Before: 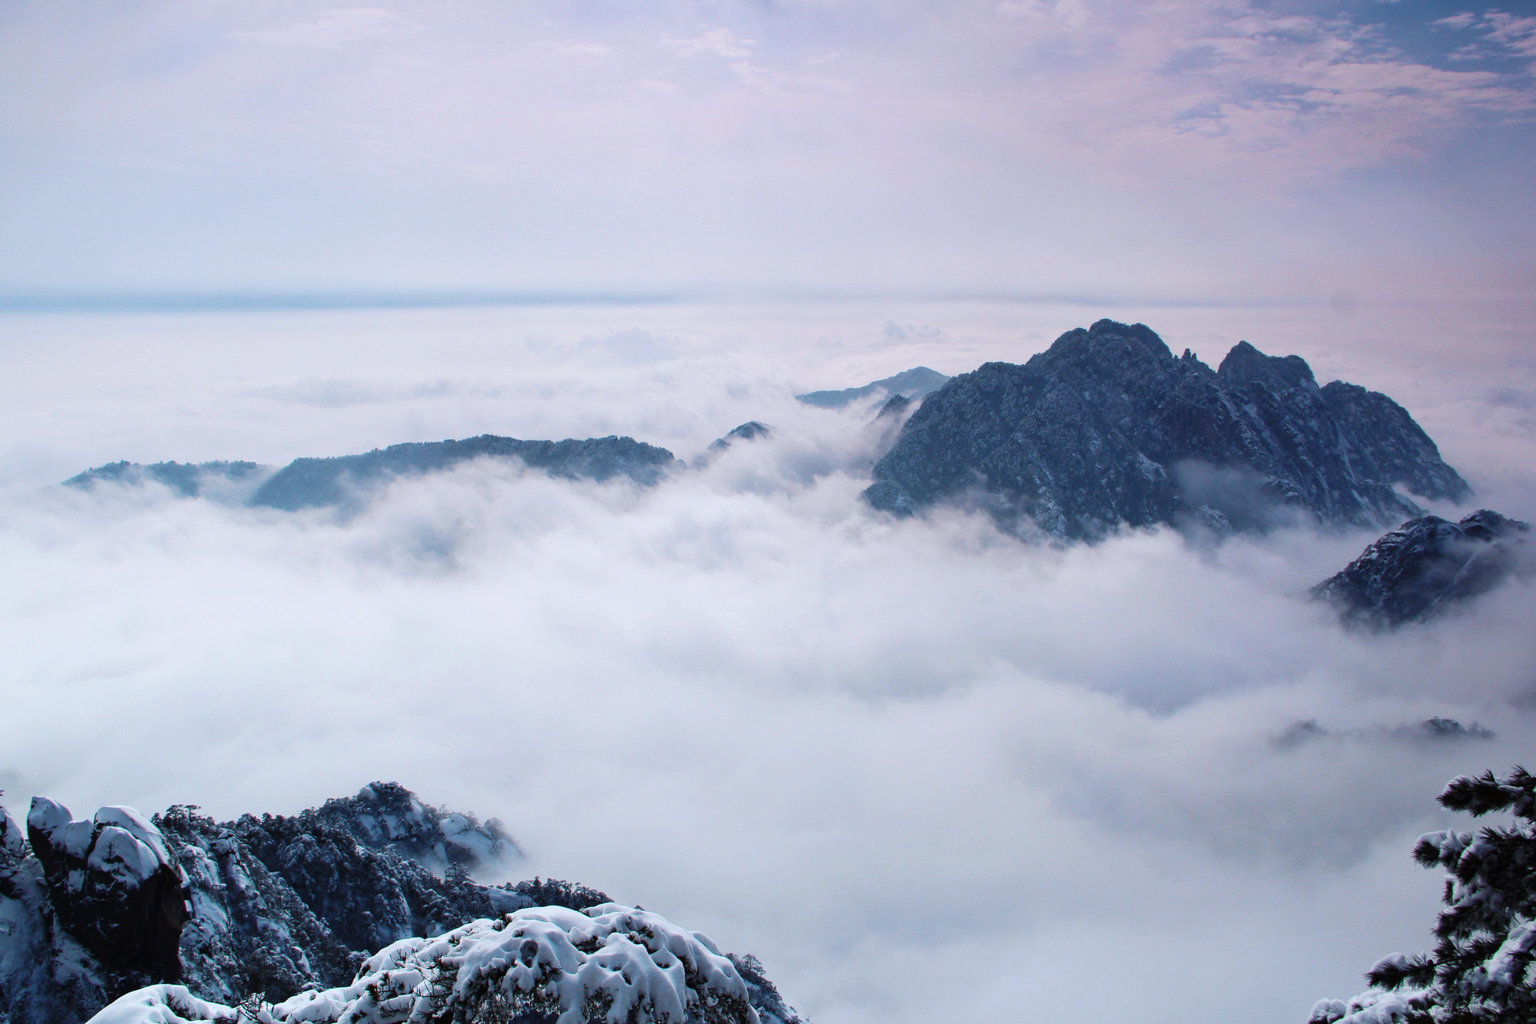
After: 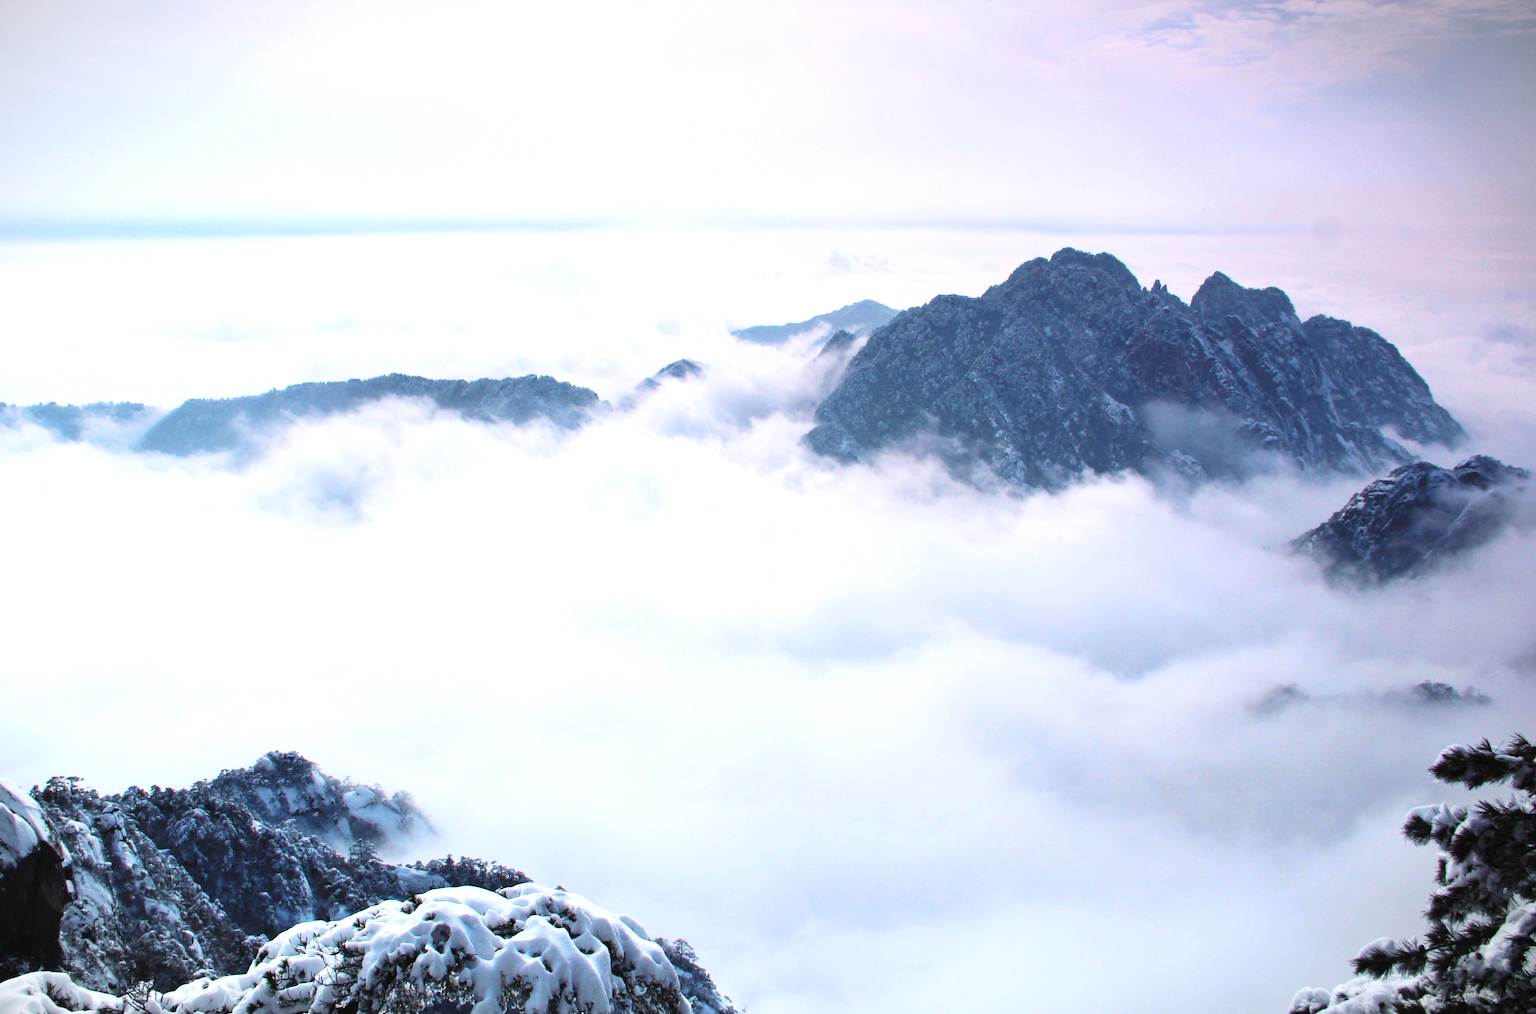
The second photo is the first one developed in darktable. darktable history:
crop and rotate: left 8.095%, top 8.974%
contrast brightness saturation: contrast 0.052, brightness 0.056, saturation 0.014
vignetting: fall-off start 100.53%, brightness -0.443, saturation -0.691, width/height ratio 1.321
exposure: black level correction 0, exposure 0.698 EV, compensate exposure bias true, compensate highlight preservation false
